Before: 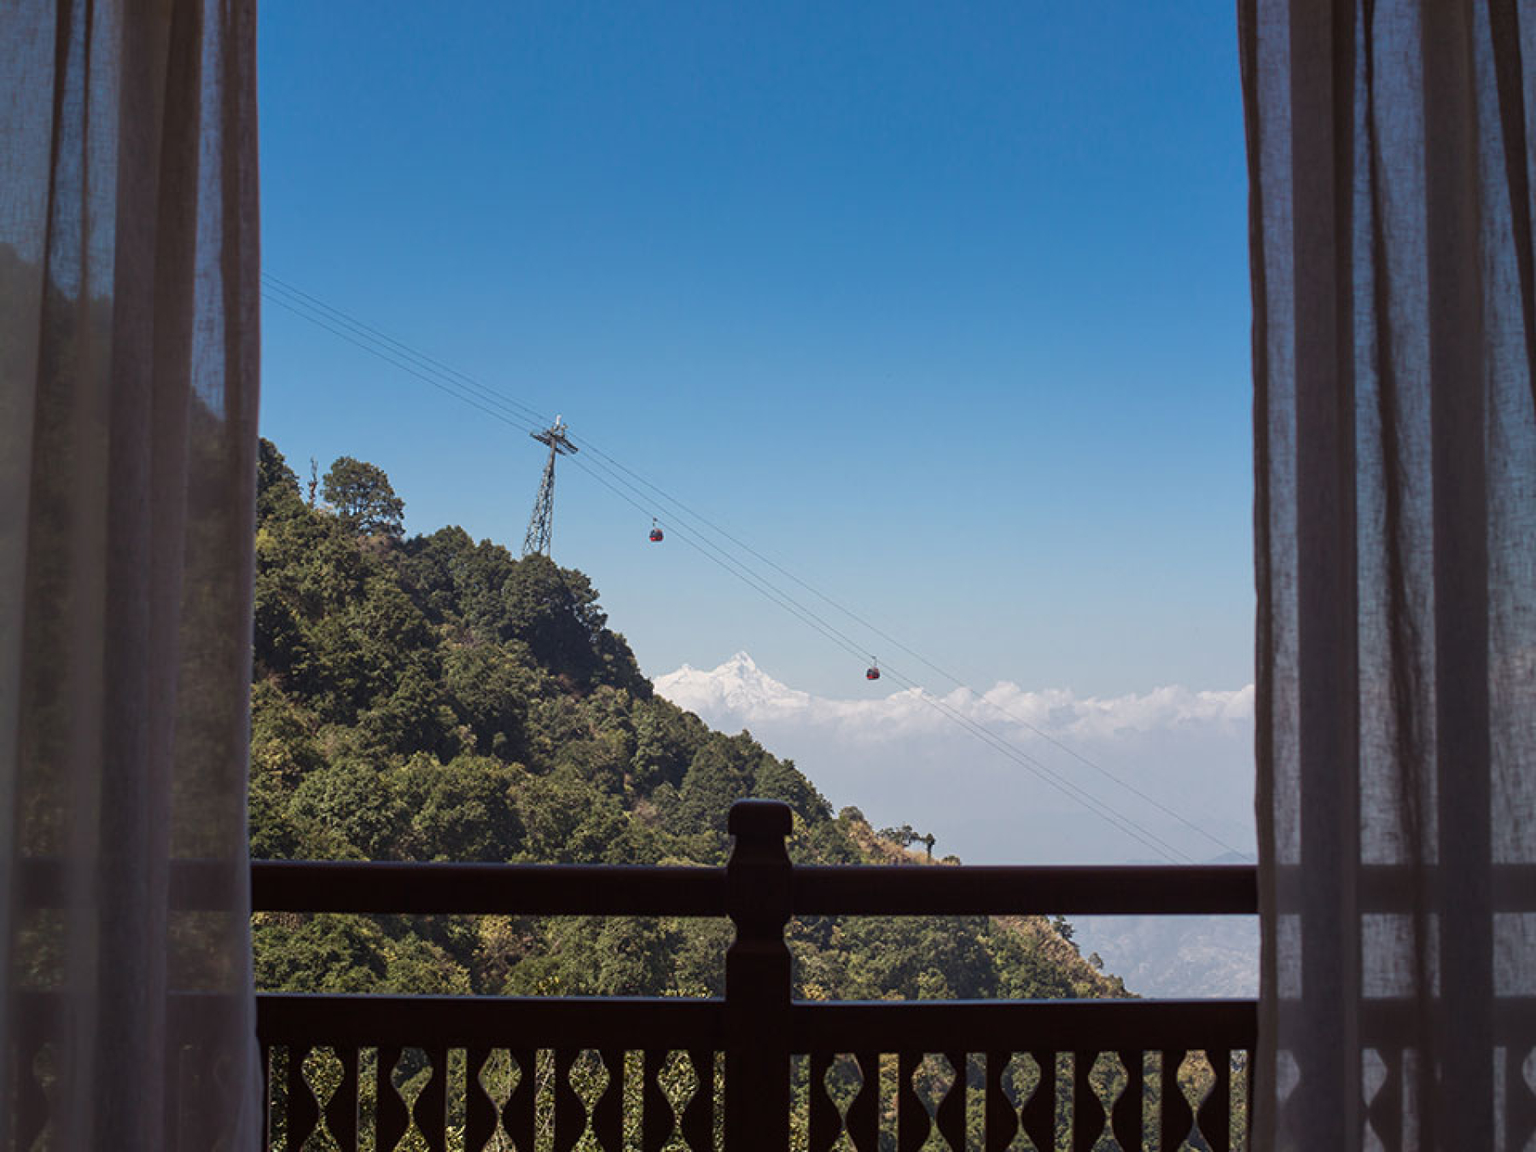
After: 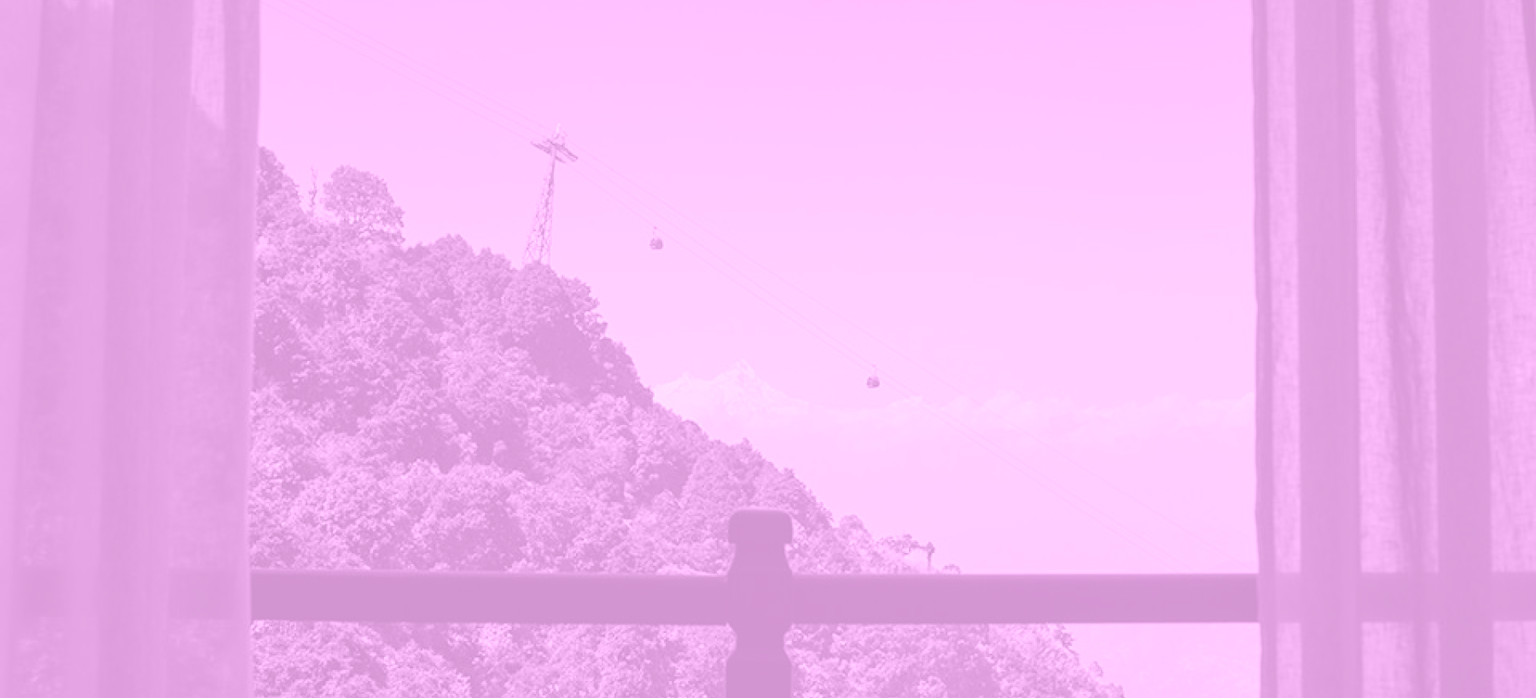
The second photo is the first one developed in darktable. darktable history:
crop and rotate: top 25.357%, bottom 13.942%
colorize: hue 331.2°, saturation 75%, source mix 30.28%, lightness 70.52%, version 1
